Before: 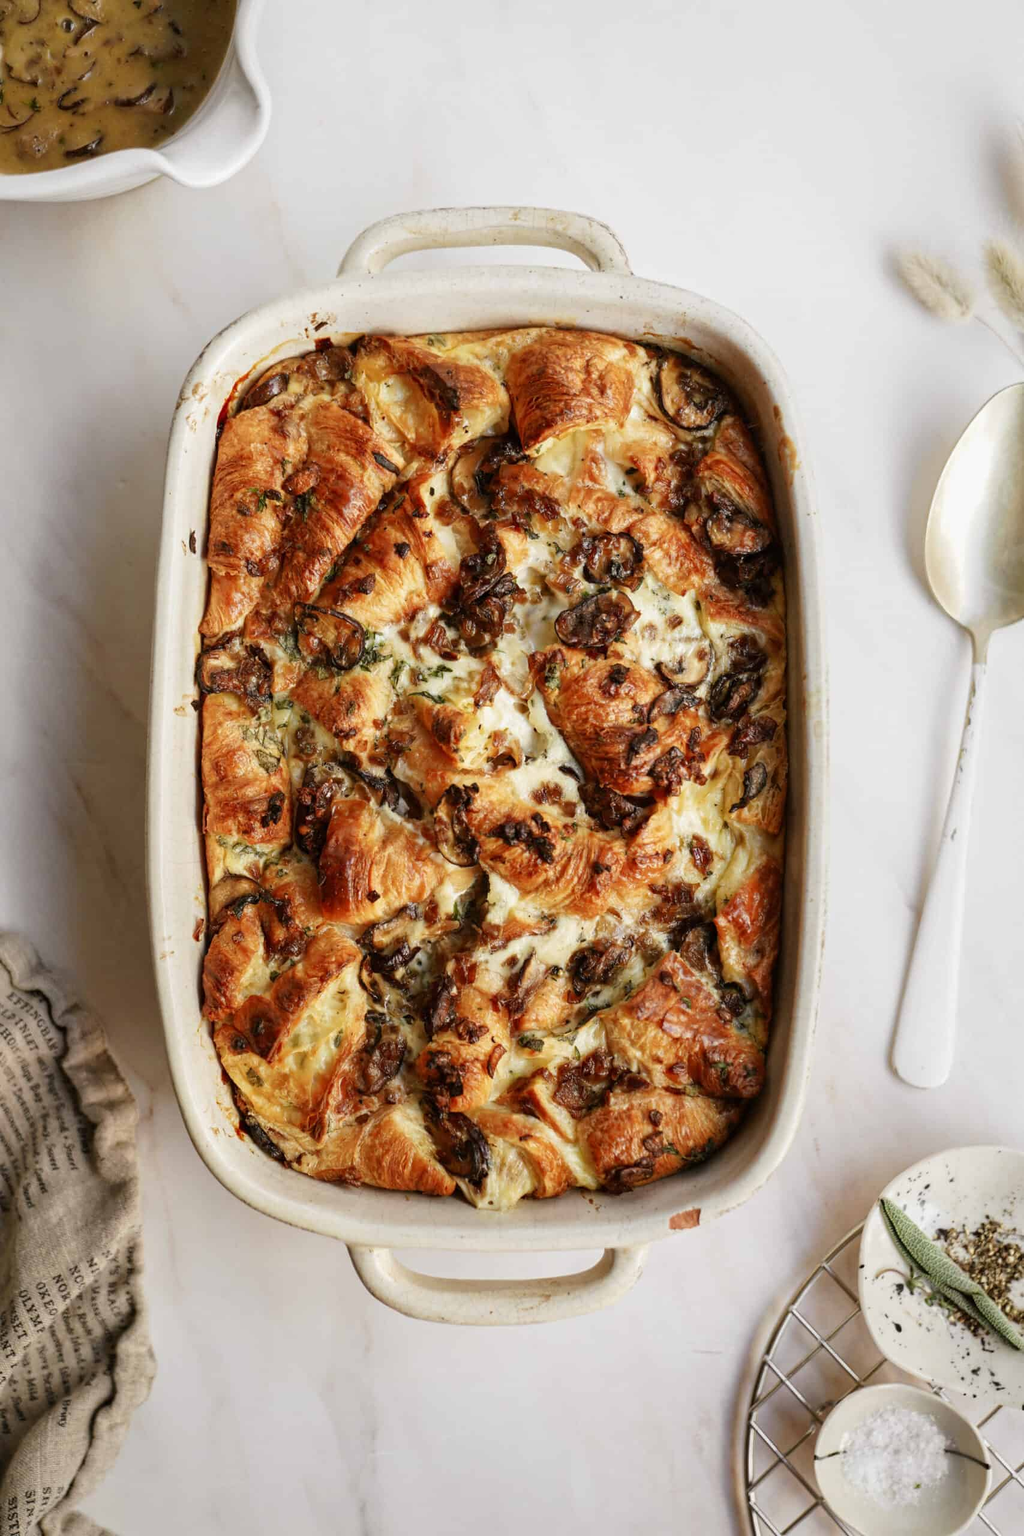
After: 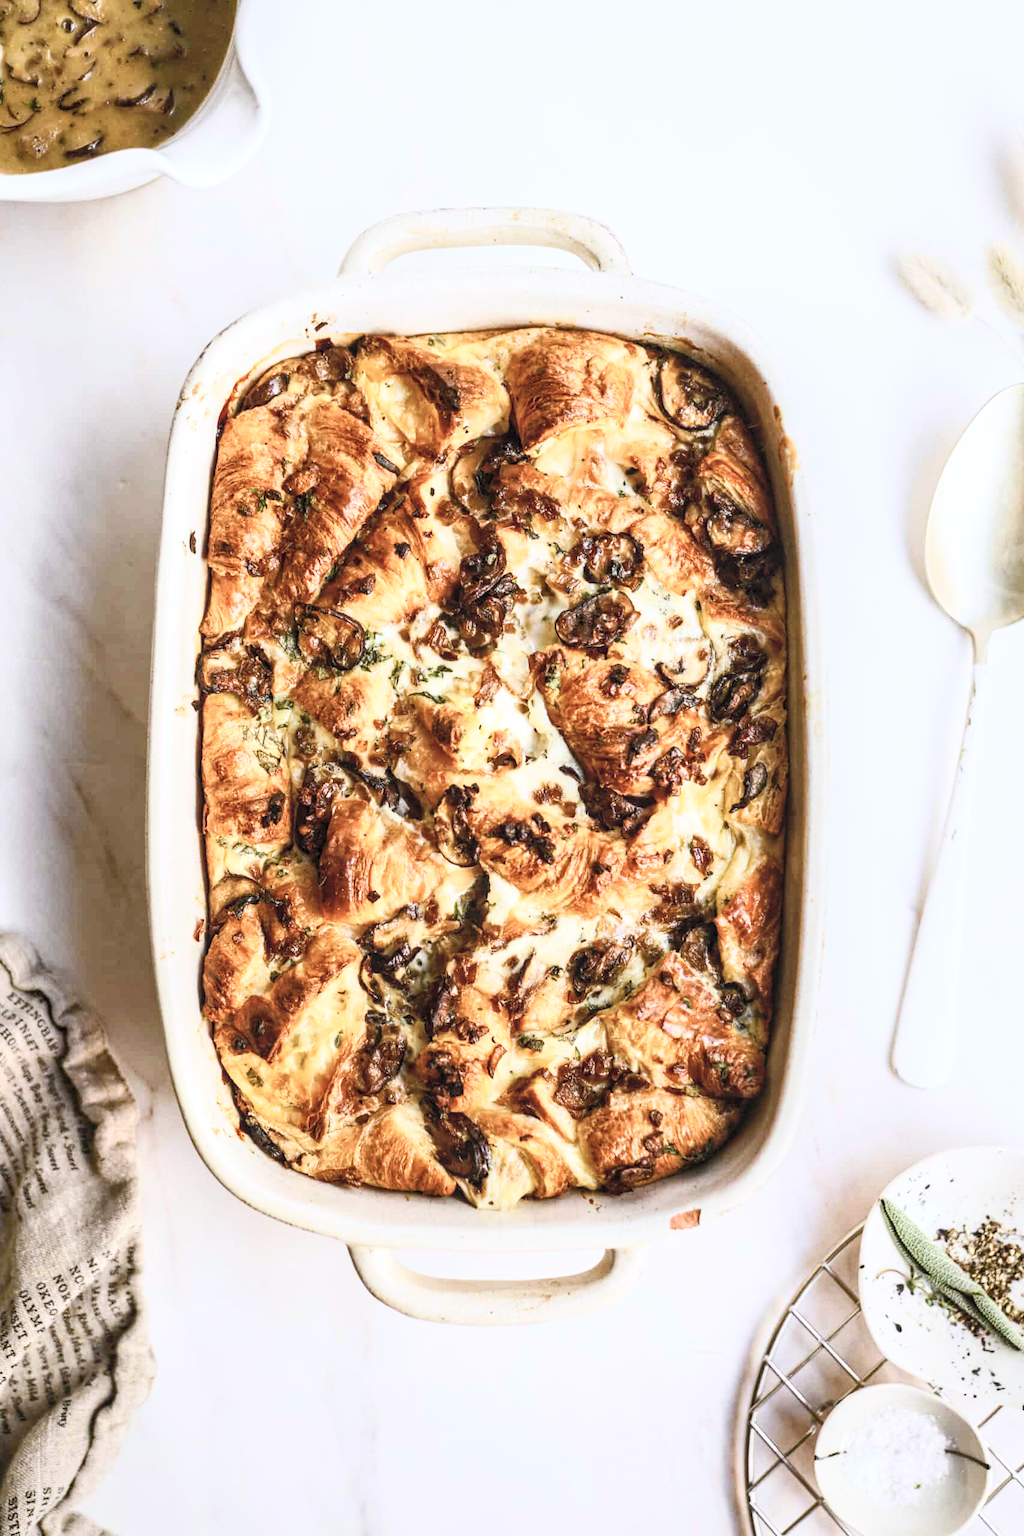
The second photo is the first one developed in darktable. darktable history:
contrast brightness saturation: contrast 0.425, brightness 0.563, saturation -0.191
color balance rgb: linear chroma grading › global chroma 3.903%, perceptual saturation grading › global saturation 20%, perceptual saturation grading › highlights -24.727%, perceptual saturation grading › shadows 24.697%, global vibrance 20%
local contrast: on, module defaults
color correction: highlights a* -0.127, highlights b* -6.07, shadows a* -0.147, shadows b* -0.12
